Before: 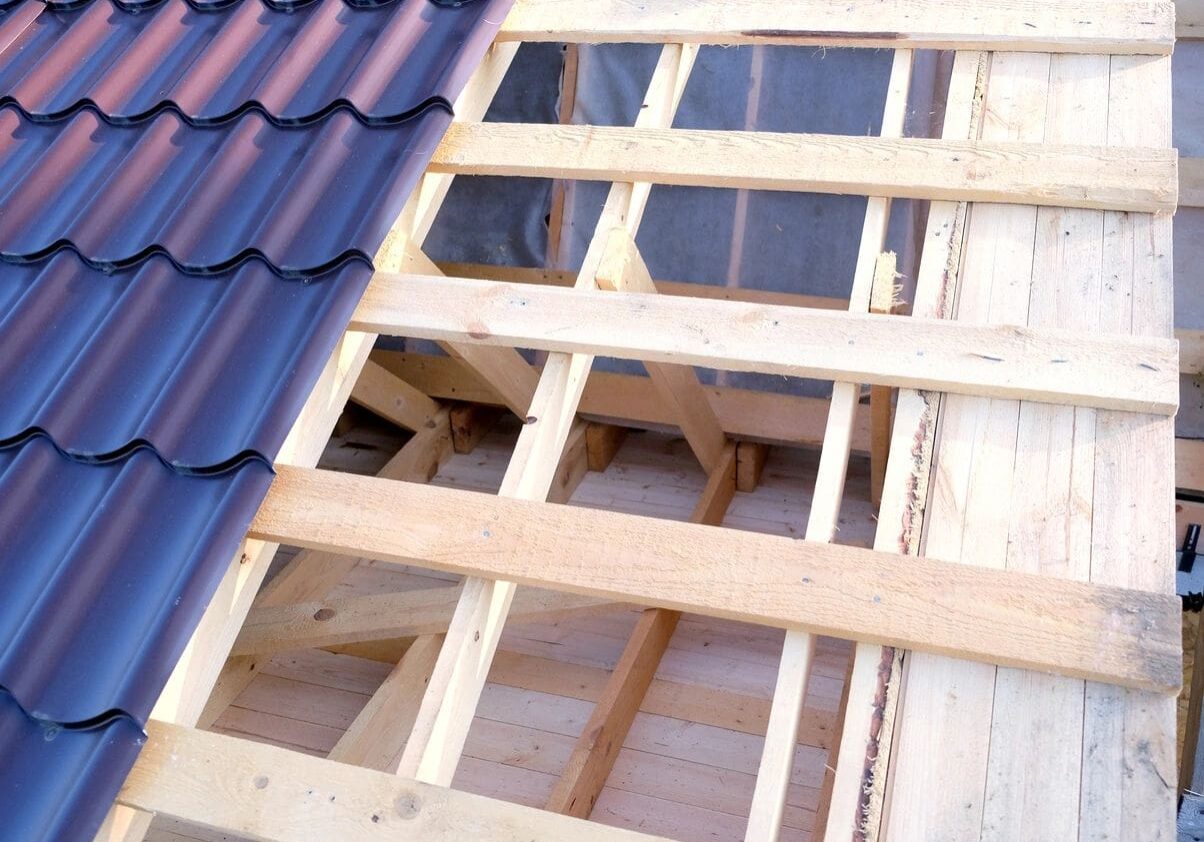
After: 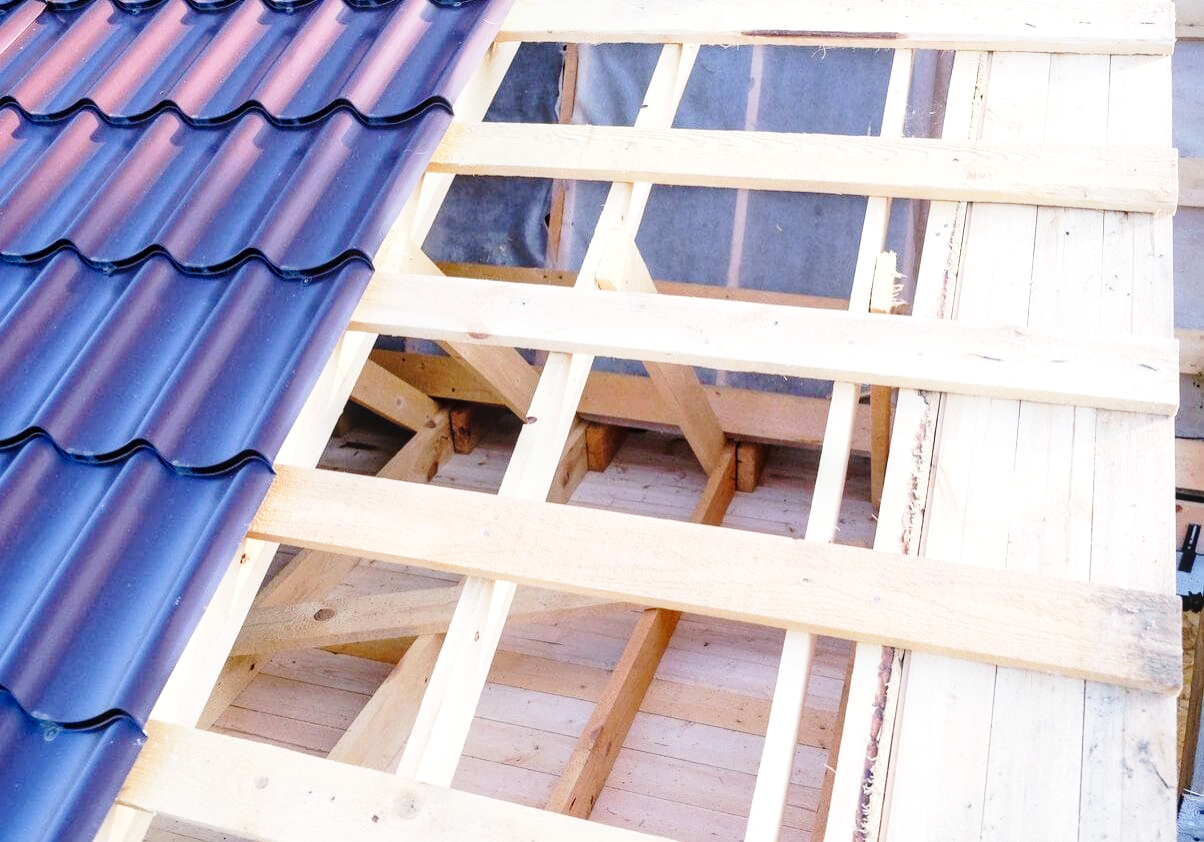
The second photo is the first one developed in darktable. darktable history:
local contrast: detail 118%
base curve: curves: ch0 [(0, 0) (0.028, 0.03) (0.121, 0.232) (0.46, 0.748) (0.859, 0.968) (1, 1)], preserve colors none
